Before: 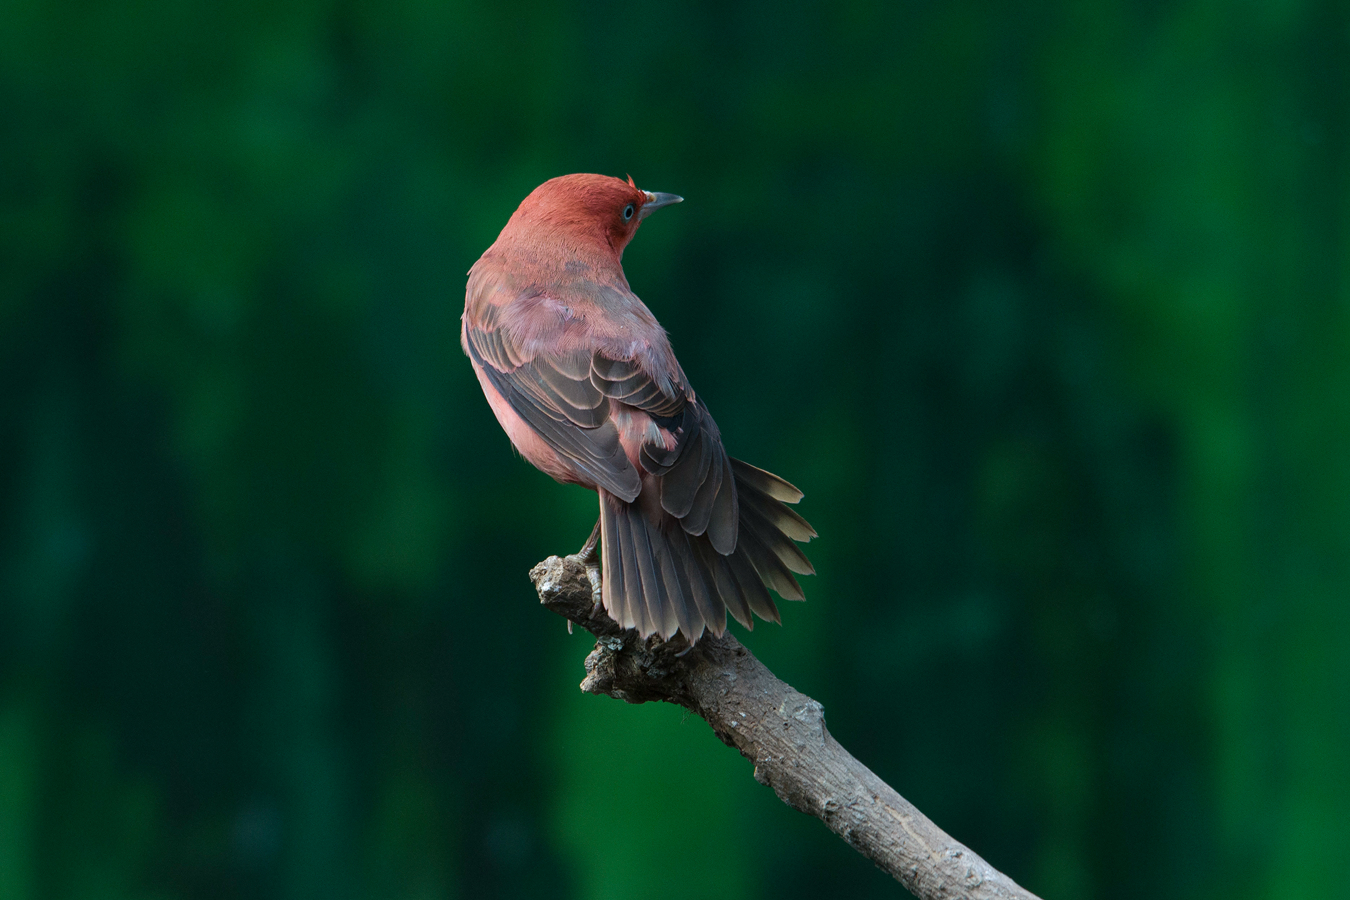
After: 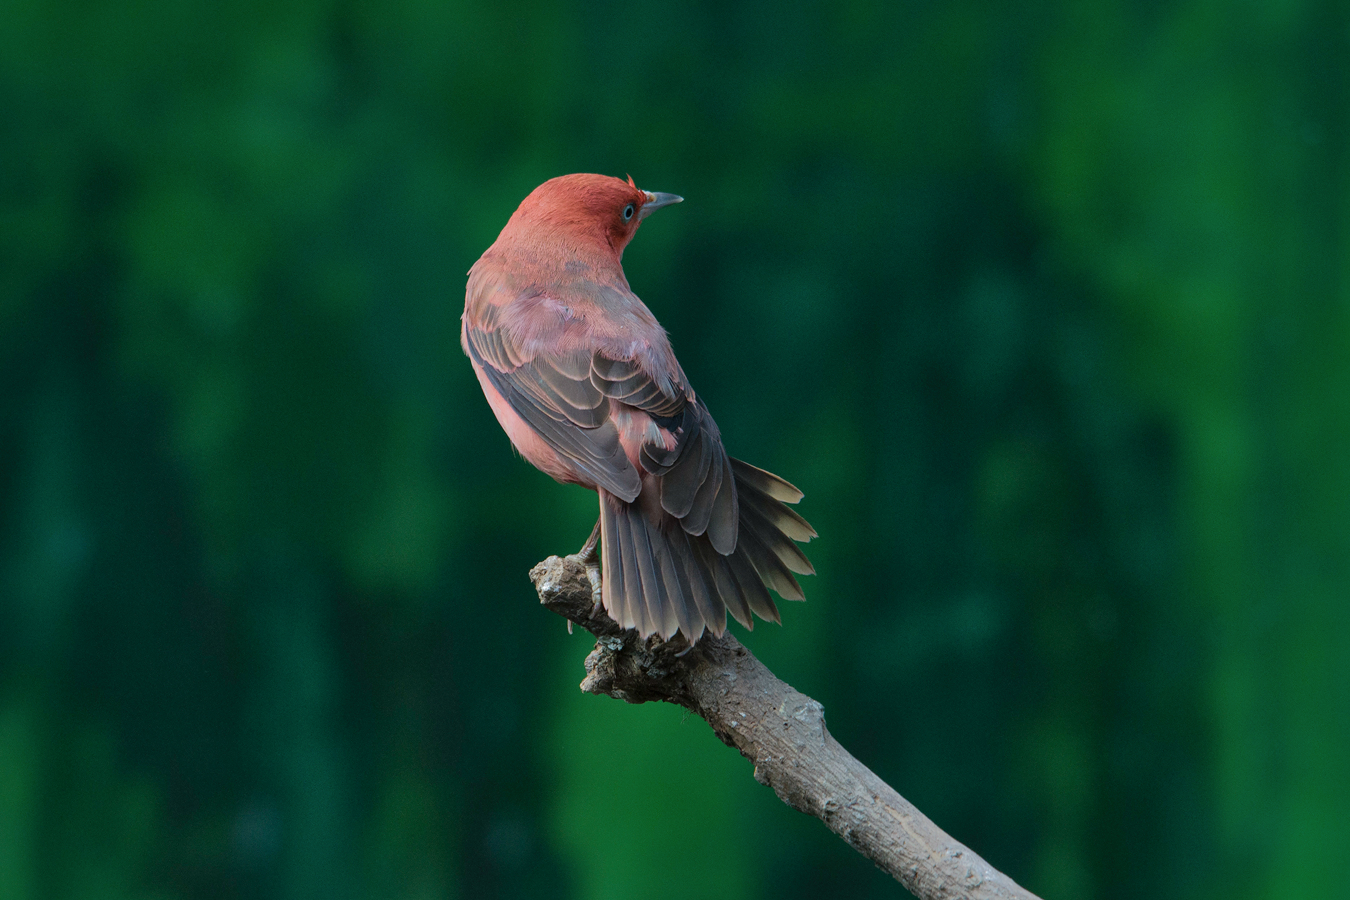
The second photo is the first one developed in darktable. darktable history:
shadows and highlights: shadows 39.61, highlights -60.03, highlights color adjustment 0.823%
